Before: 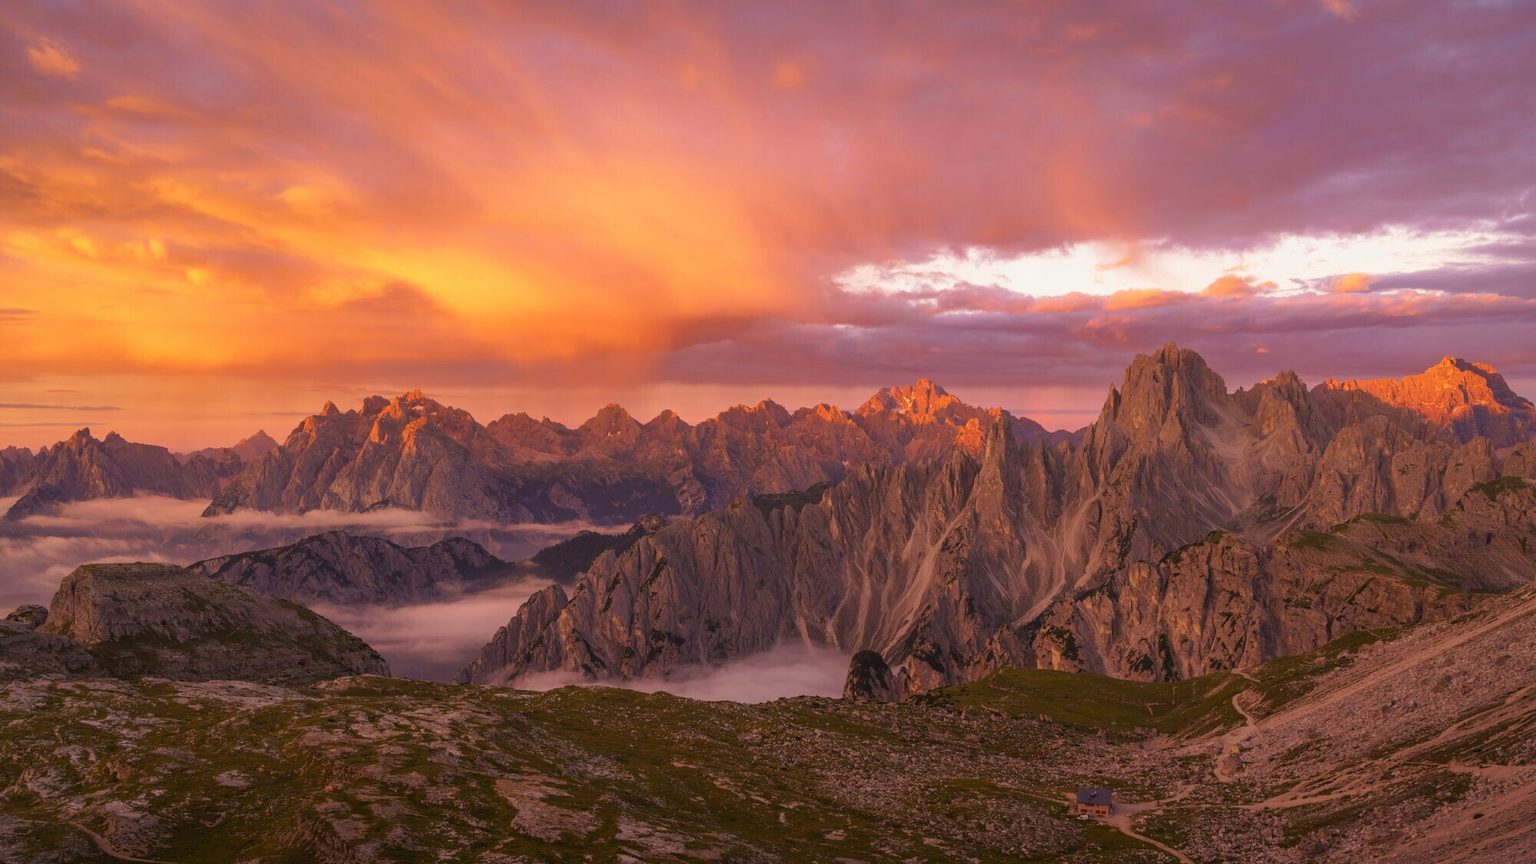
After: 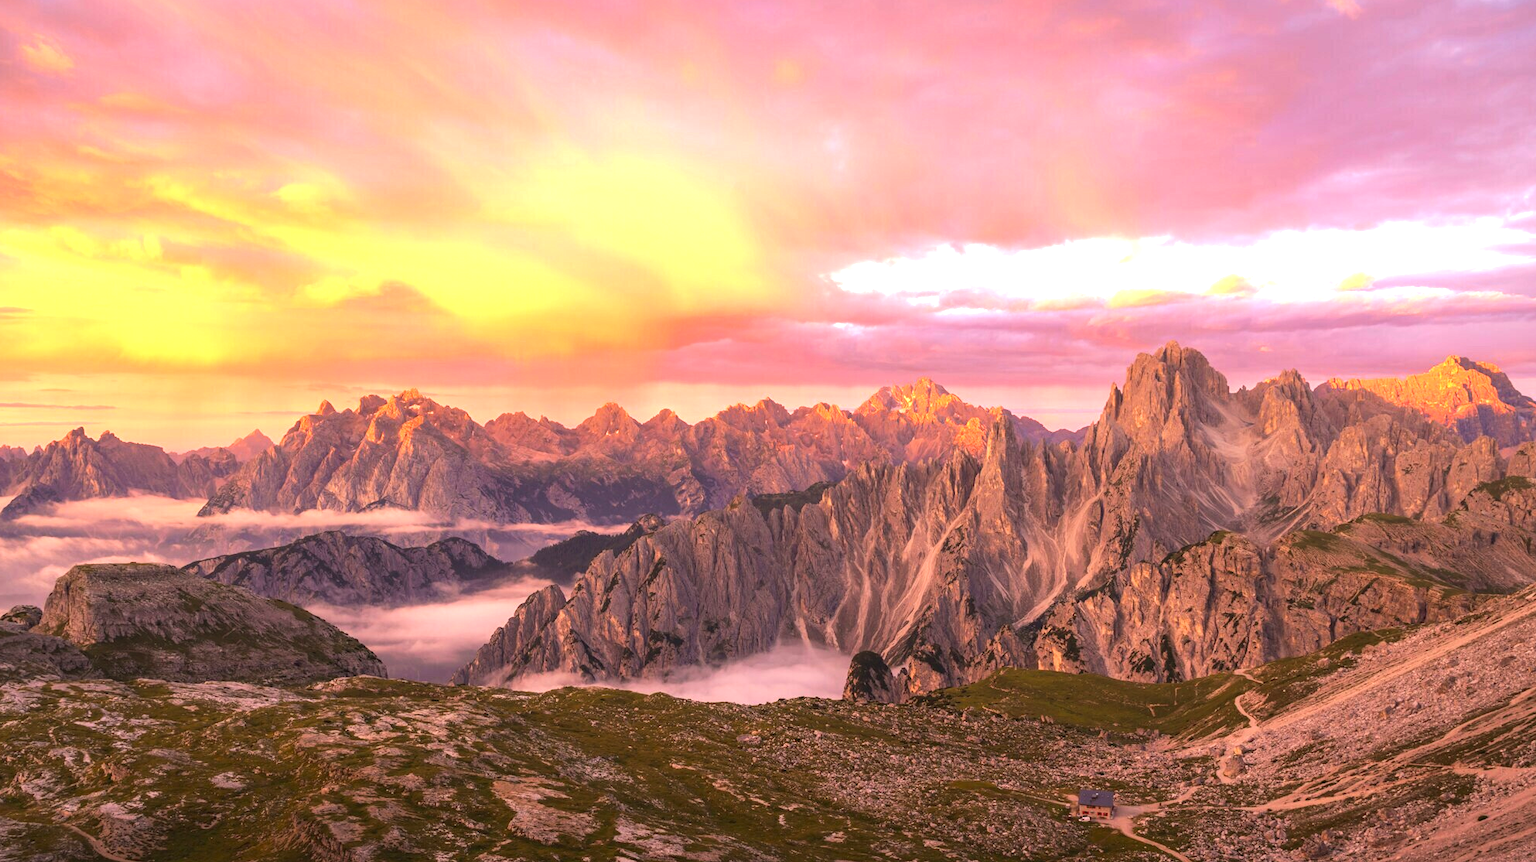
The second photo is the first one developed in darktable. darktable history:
tone equalizer: -8 EV -0.417 EV, -7 EV -0.389 EV, -6 EV -0.333 EV, -5 EV -0.222 EV, -3 EV 0.222 EV, -2 EV 0.333 EV, -1 EV 0.389 EV, +0 EV 0.417 EV, edges refinement/feathering 500, mask exposure compensation -1.57 EV, preserve details no
crop: left 0.434%, top 0.485%, right 0.244%, bottom 0.386%
exposure: black level correction 0, exposure 1.1 EV, compensate exposure bias true, compensate highlight preservation false
